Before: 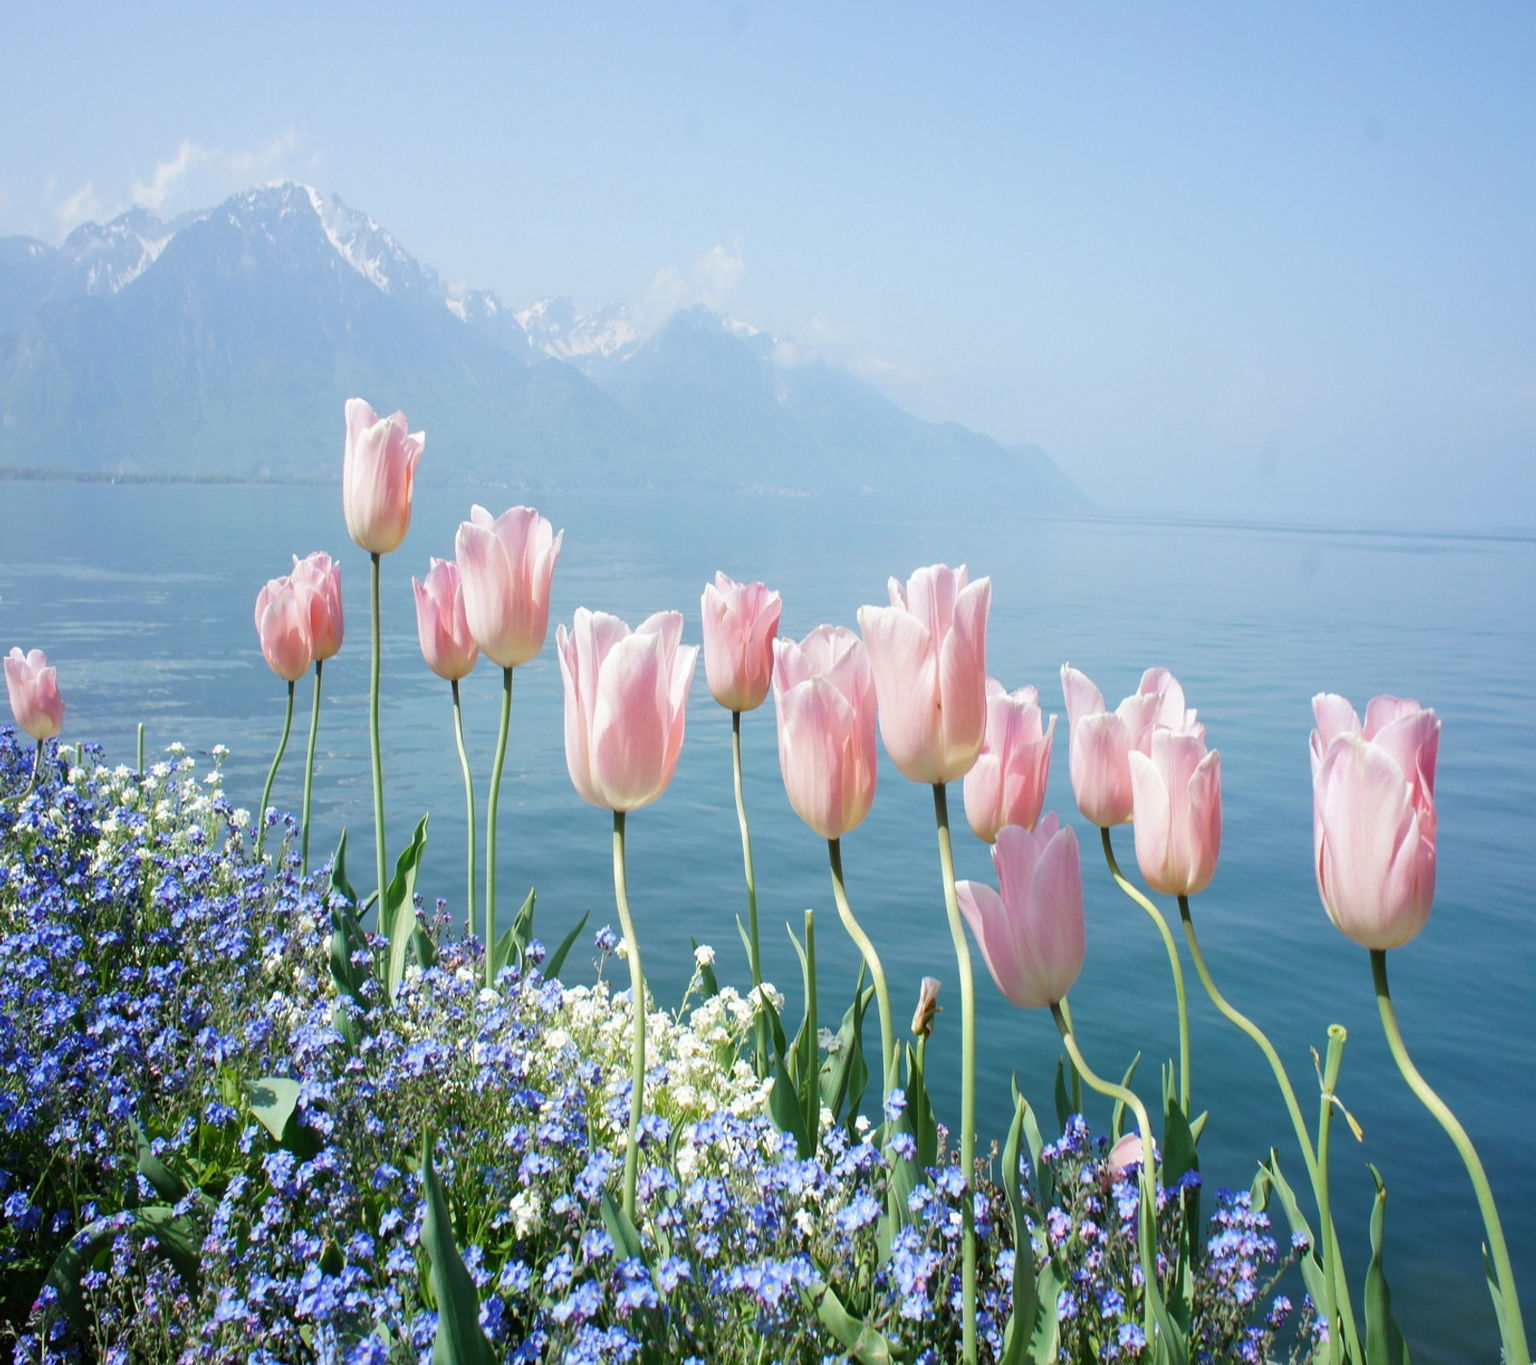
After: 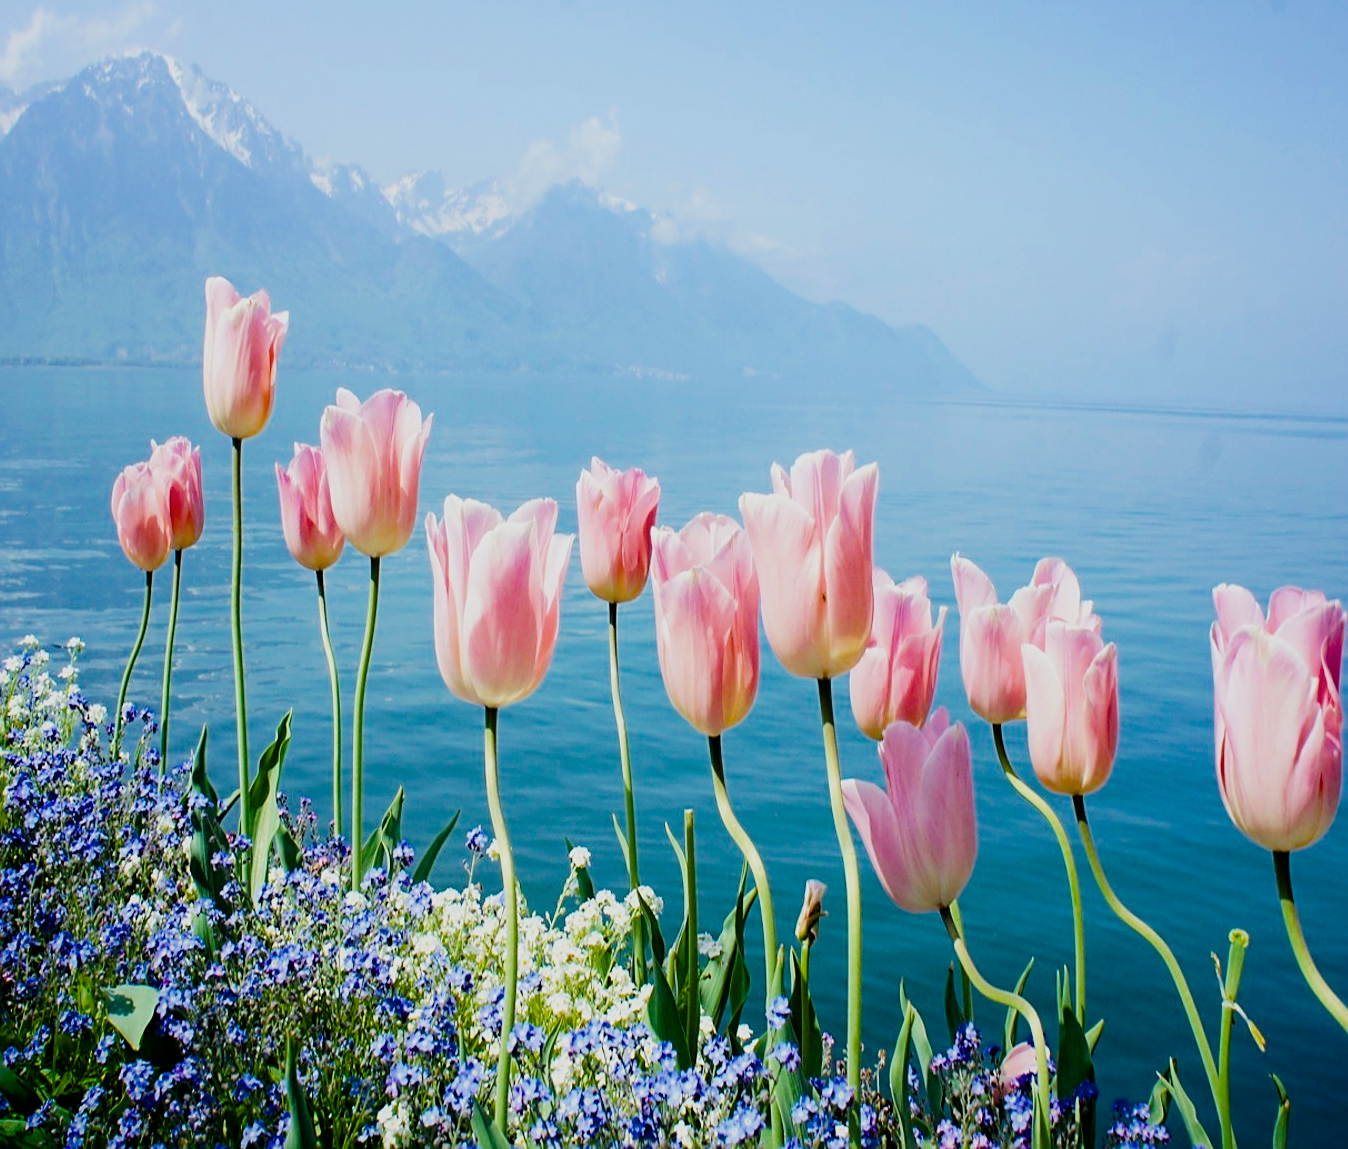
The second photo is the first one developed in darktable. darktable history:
sharpen: on, module defaults
exposure: exposure 0.166 EV, compensate highlight preservation false
haze removal: compatibility mode true, adaptive false
crop and rotate: left 9.641%, top 9.738%, right 6.09%, bottom 9.459%
filmic rgb: middle gray luminance 29.18%, black relative exposure -10.24 EV, white relative exposure 5.48 EV, target black luminance 0%, hardness 3.94, latitude 2.12%, contrast 1.124, highlights saturation mix 4.89%, shadows ↔ highlights balance 14.64%, iterations of high-quality reconstruction 0
shadows and highlights: shadows -71.69, highlights 36.29, shadows color adjustment 98.01%, highlights color adjustment 58.42%, soften with gaussian
color balance rgb: shadows lift › luminance -20.26%, power › hue 60.49°, perceptual saturation grading › global saturation 25.584%, global vibrance 16.666%, saturation formula JzAzBz (2021)
